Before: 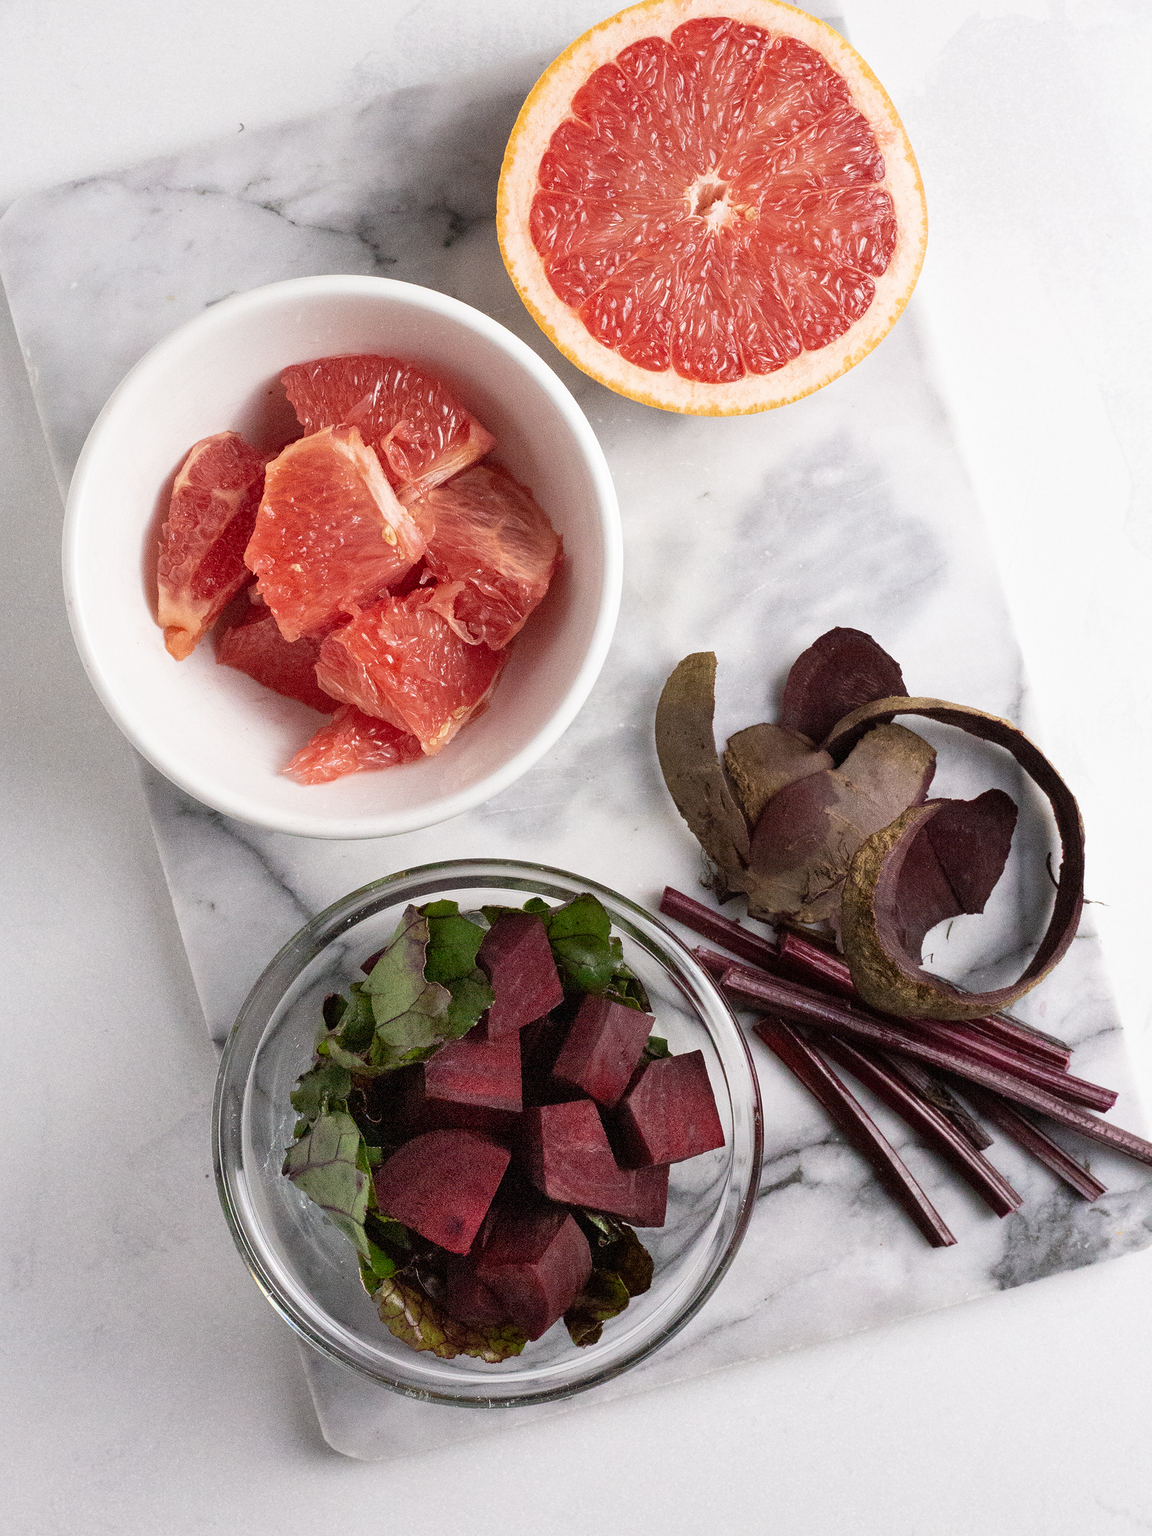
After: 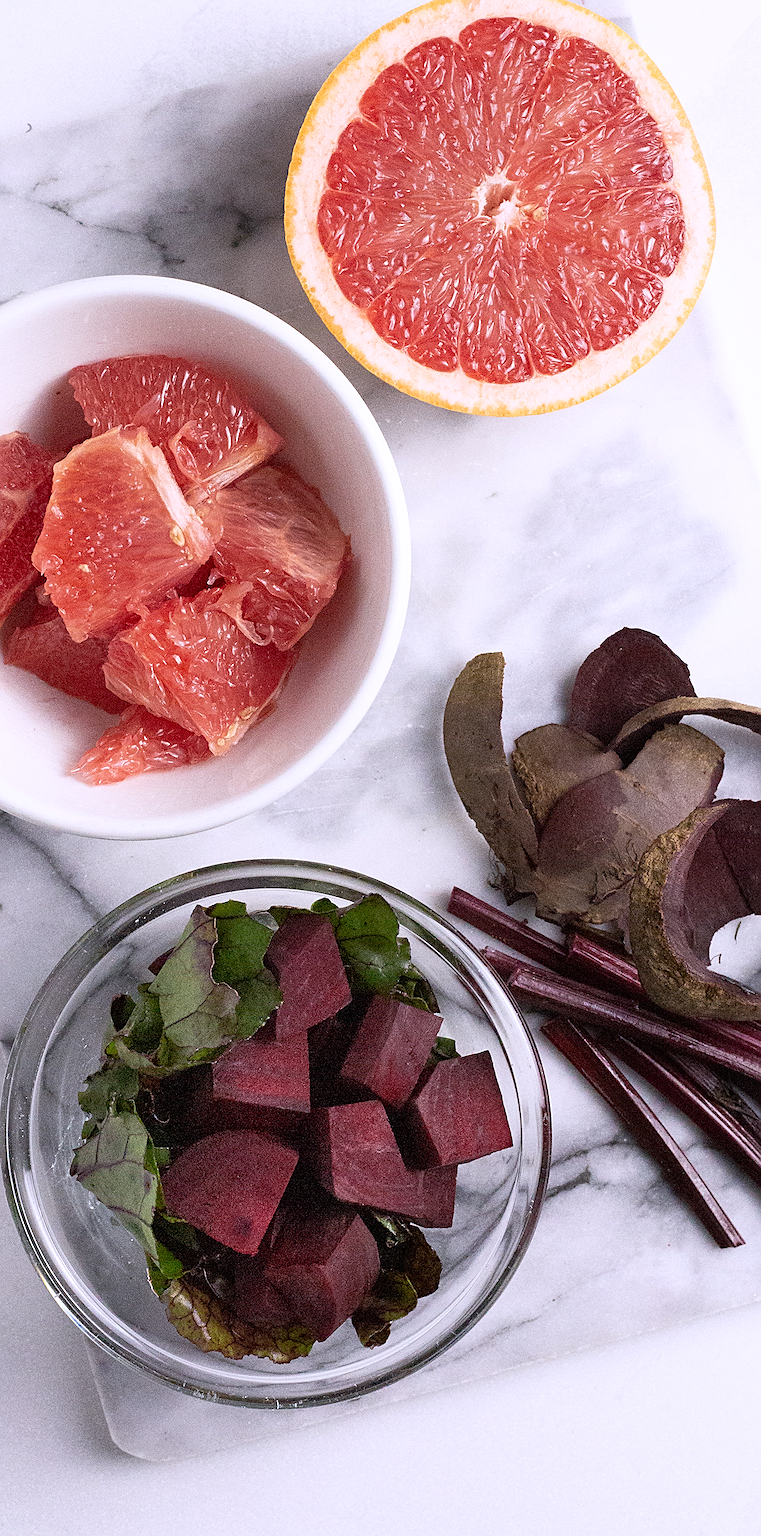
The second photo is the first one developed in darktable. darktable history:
sharpen: on, module defaults
white balance: red 1.004, blue 1.096
crop and rotate: left 18.442%, right 15.508%
shadows and highlights: shadows 0, highlights 40
